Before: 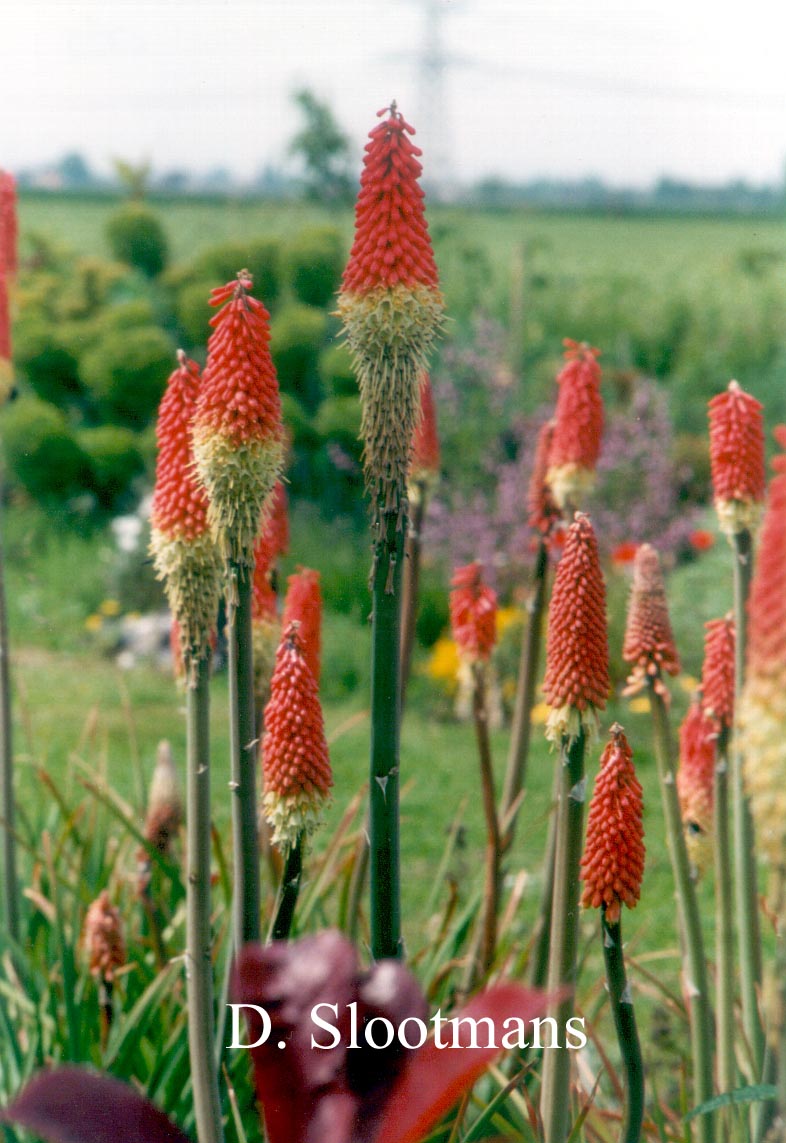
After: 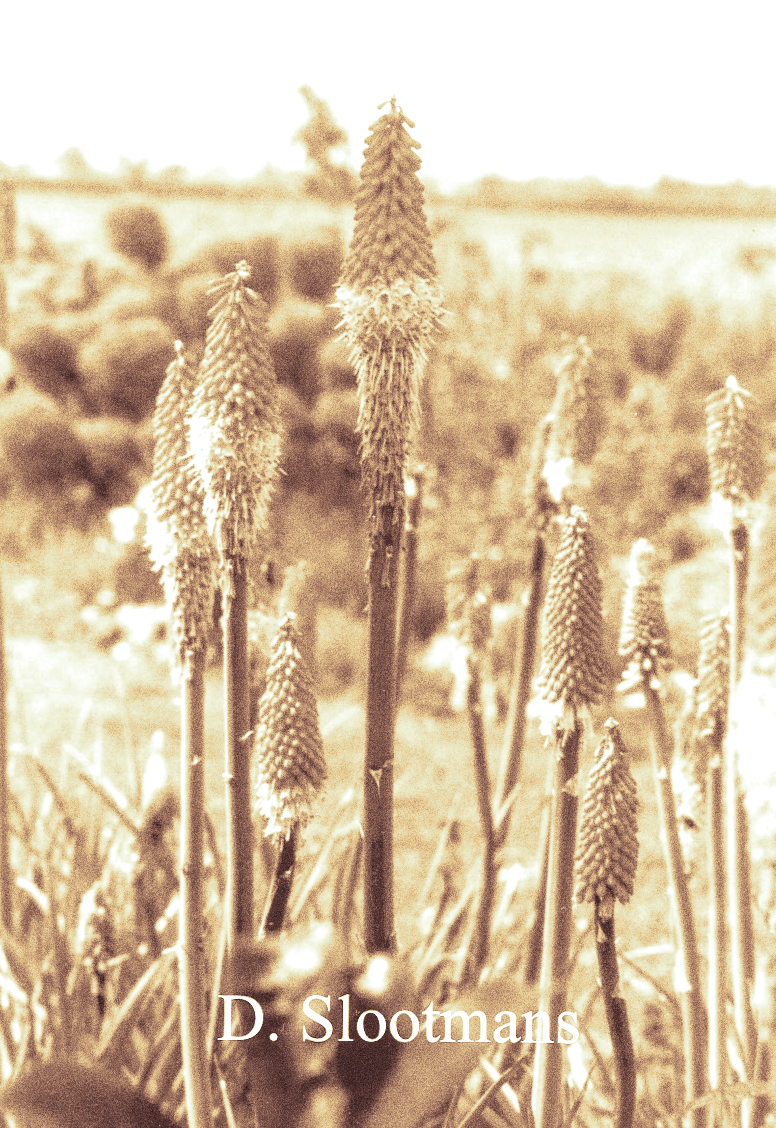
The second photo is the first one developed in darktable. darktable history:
crop and rotate: angle -0.5°
split-toning: shadows › saturation 0.3, highlights › hue 180°, highlights › saturation 0.3, compress 0%
colorize: hue 36°, source mix 100%
color correction: highlights a* 21.16, highlights b* 19.61
local contrast: on, module defaults
grain: coarseness 10.62 ISO, strength 55.56%
